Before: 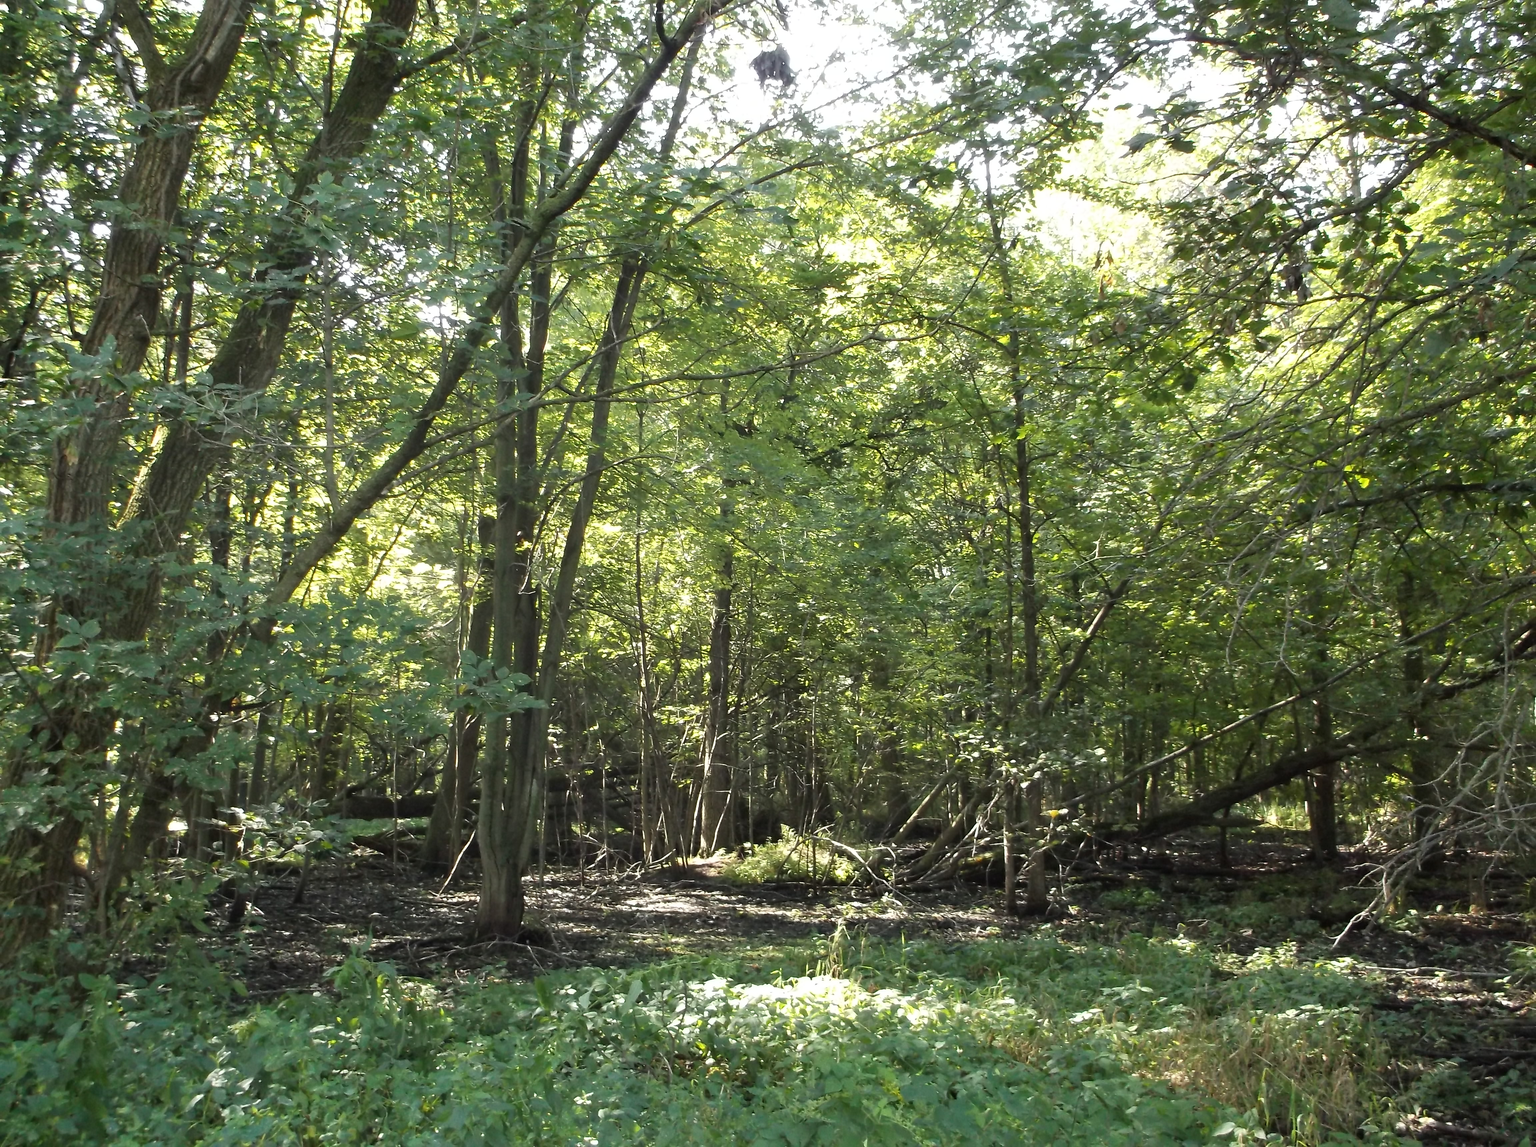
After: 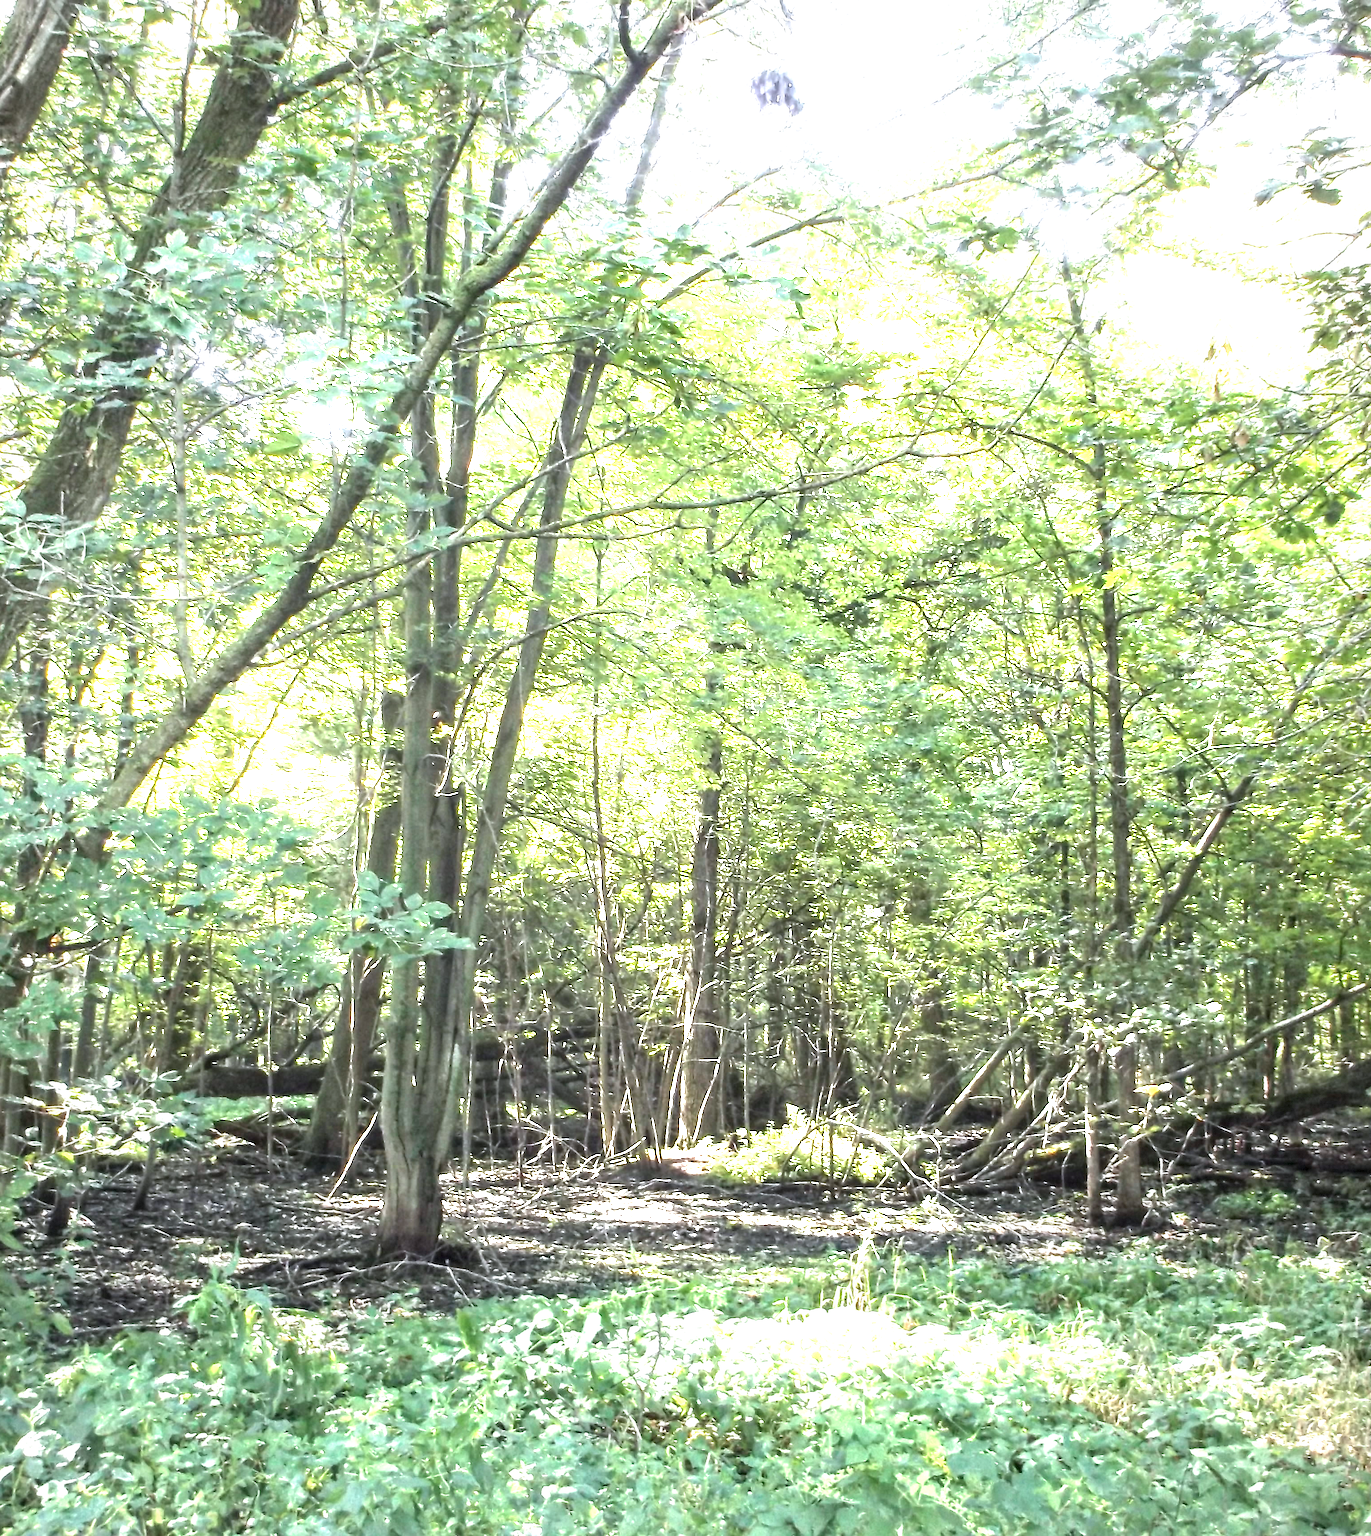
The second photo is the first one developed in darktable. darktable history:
crop and rotate: left 12.648%, right 20.685%
base curve: exposure shift 0, preserve colors none
local contrast: detail 144%
color calibration: illuminant as shot in camera, x 0.358, y 0.373, temperature 4628.91 K
exposure: exposure 2.04 EV, compensate highlight preservation false
vignetting: fall-off start 85%, fall-off radius 80%, brightness -0.182, saturation -0.3, width/height ratio 1.219, dithering 8-bit output, unbound false
